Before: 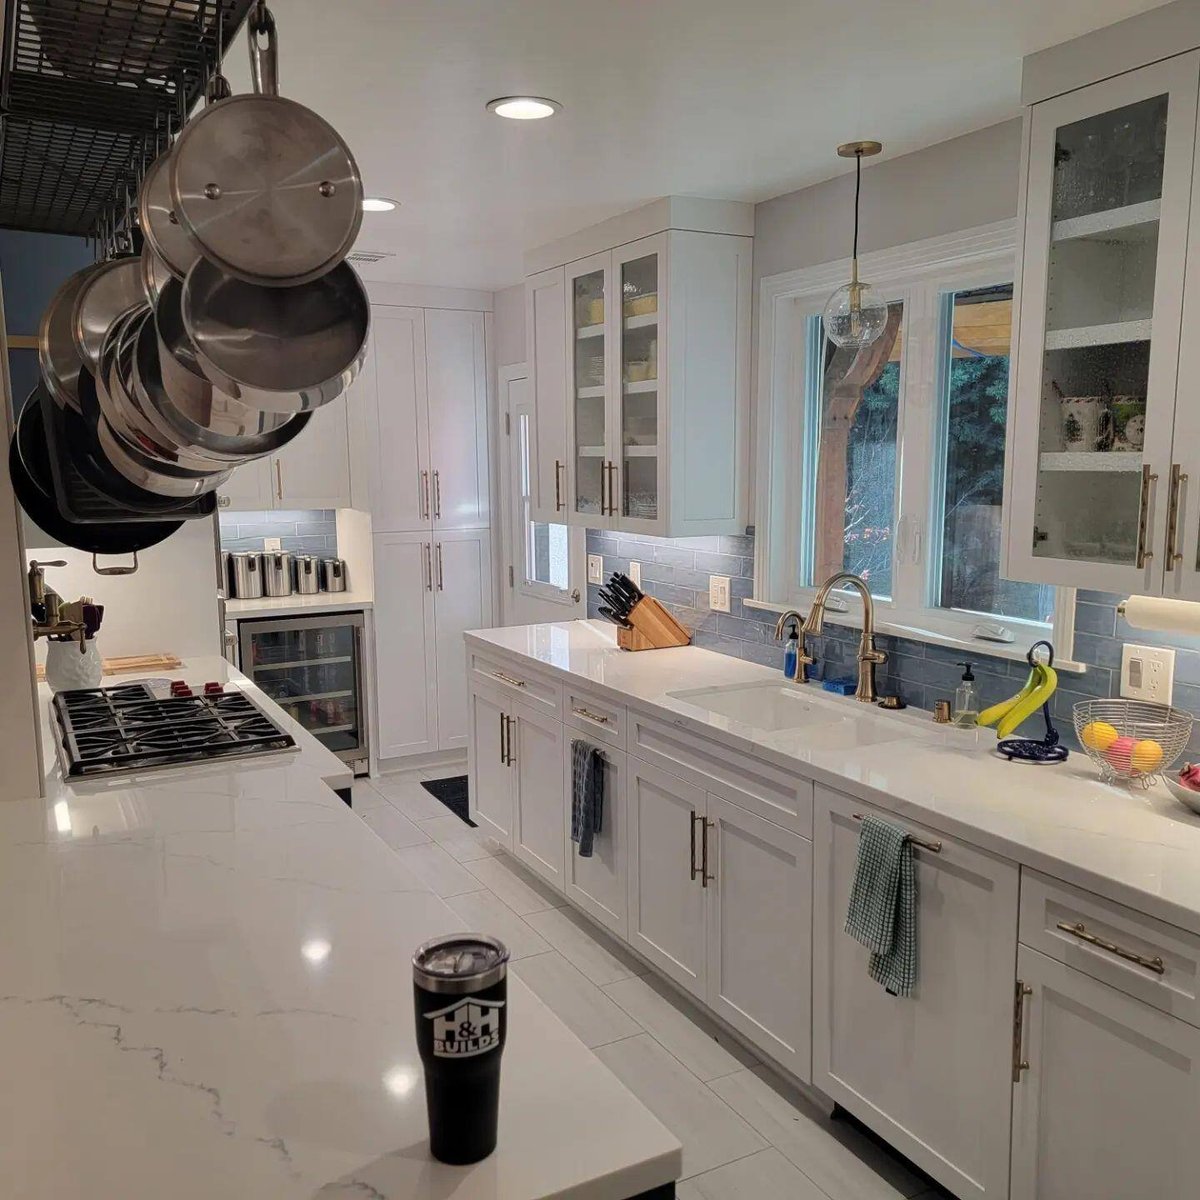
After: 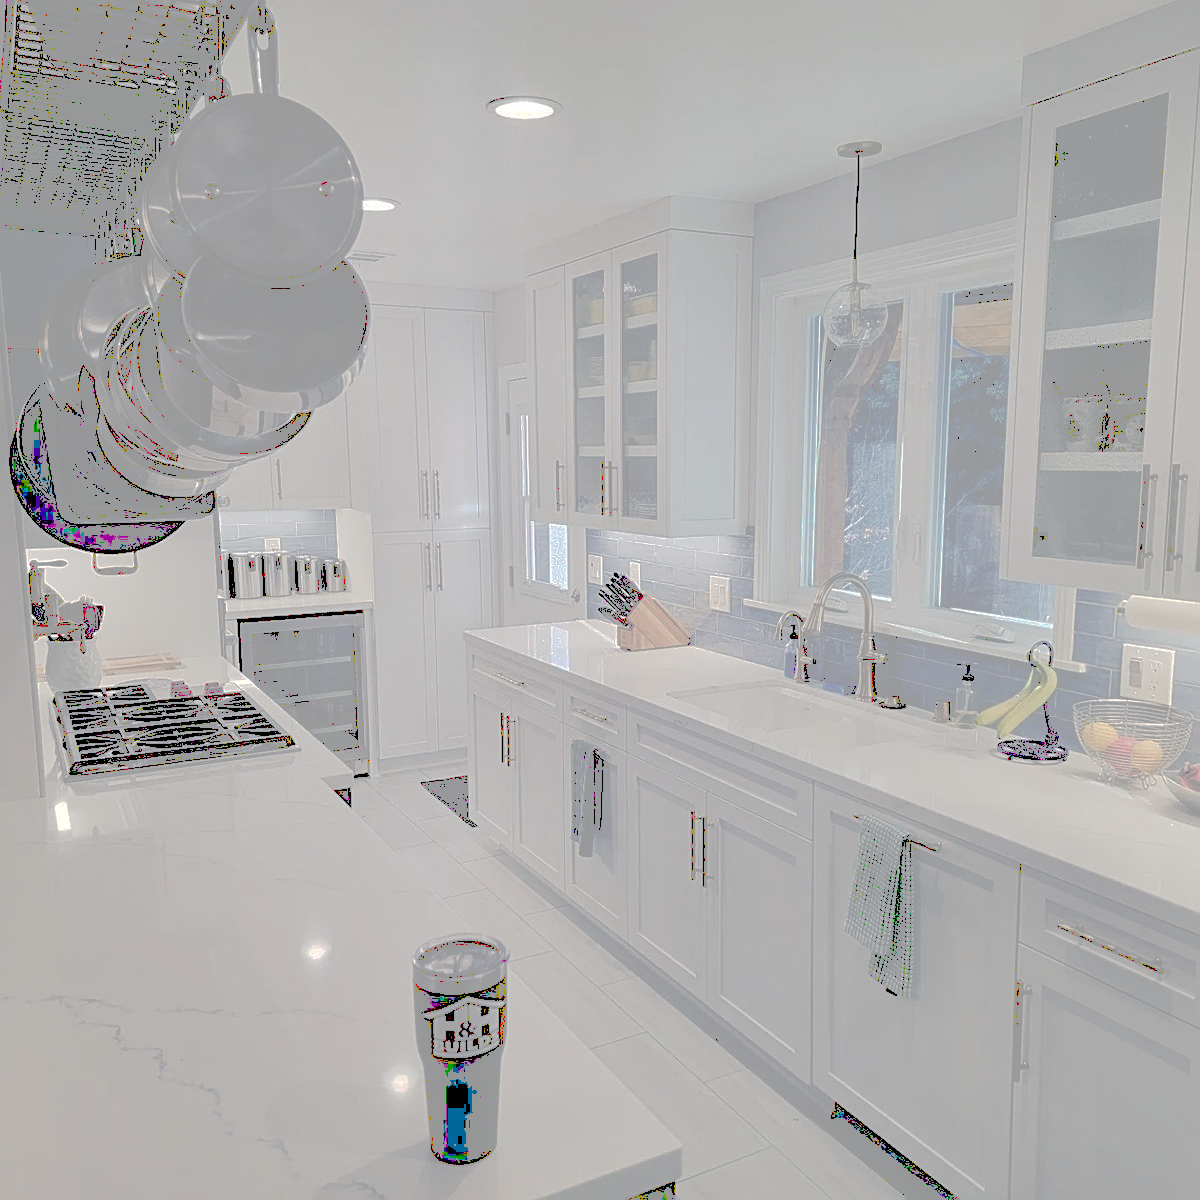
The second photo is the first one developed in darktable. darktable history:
tone curve: curves: ch0 [(0, 0) (0.003, 0.626) (0.011, 0.626) (0.025, 0.63) (0.044, 0.631) (0.069, 0.632) (0.1, 0.636) (0.136, 0.637) (0.177, 0.641) (0.224, 0.642) (0.277, 0.646) (0.335, 0.649) (0.399, 0.661) (0.468, 0.679) (0.543, 0.702) (0.623, 0.732) (0.709, 0.769) (0.801, 0.804) (0.898, 0.847) (1, 1)], preserve colors none
exposure: compensate highlight preservation false
color balance rgb: shadows lift › luminance -41.072%, shadows lift › chroma 14.425%, shadows lift › hue 257.88°, linear chroma grading › shadows -2.017%, linear chroma grading › highlights -14.114%, linear chroma grading › global chroma -9.374%, linear chroma grading › mid-tones -10.007%, perceptual saturation grading › global saturation 20%, perceptual saturation grading › highlights -50.055%, perceptual saturation grading › shadows 30.62%, perceptual brilliance grading › mid-tones 9.228%, perceptual brilliance grading › shadows 15.696%, global vibrance 25.037%
sharpen: on, module defaults
local contrast: highlights 100%, shadows 99%, detail 119%, midtone range 0.2
